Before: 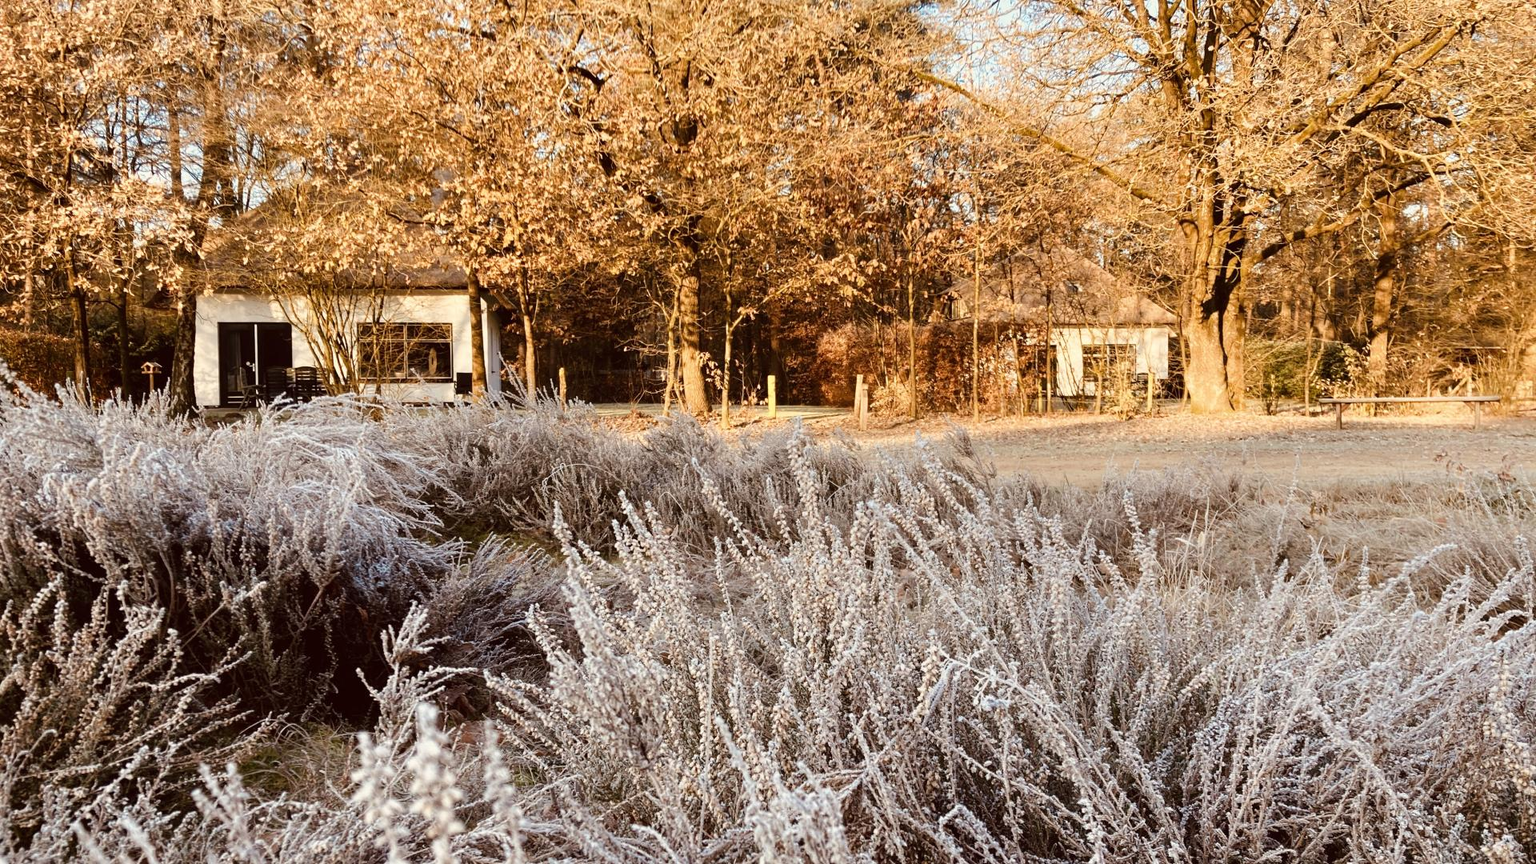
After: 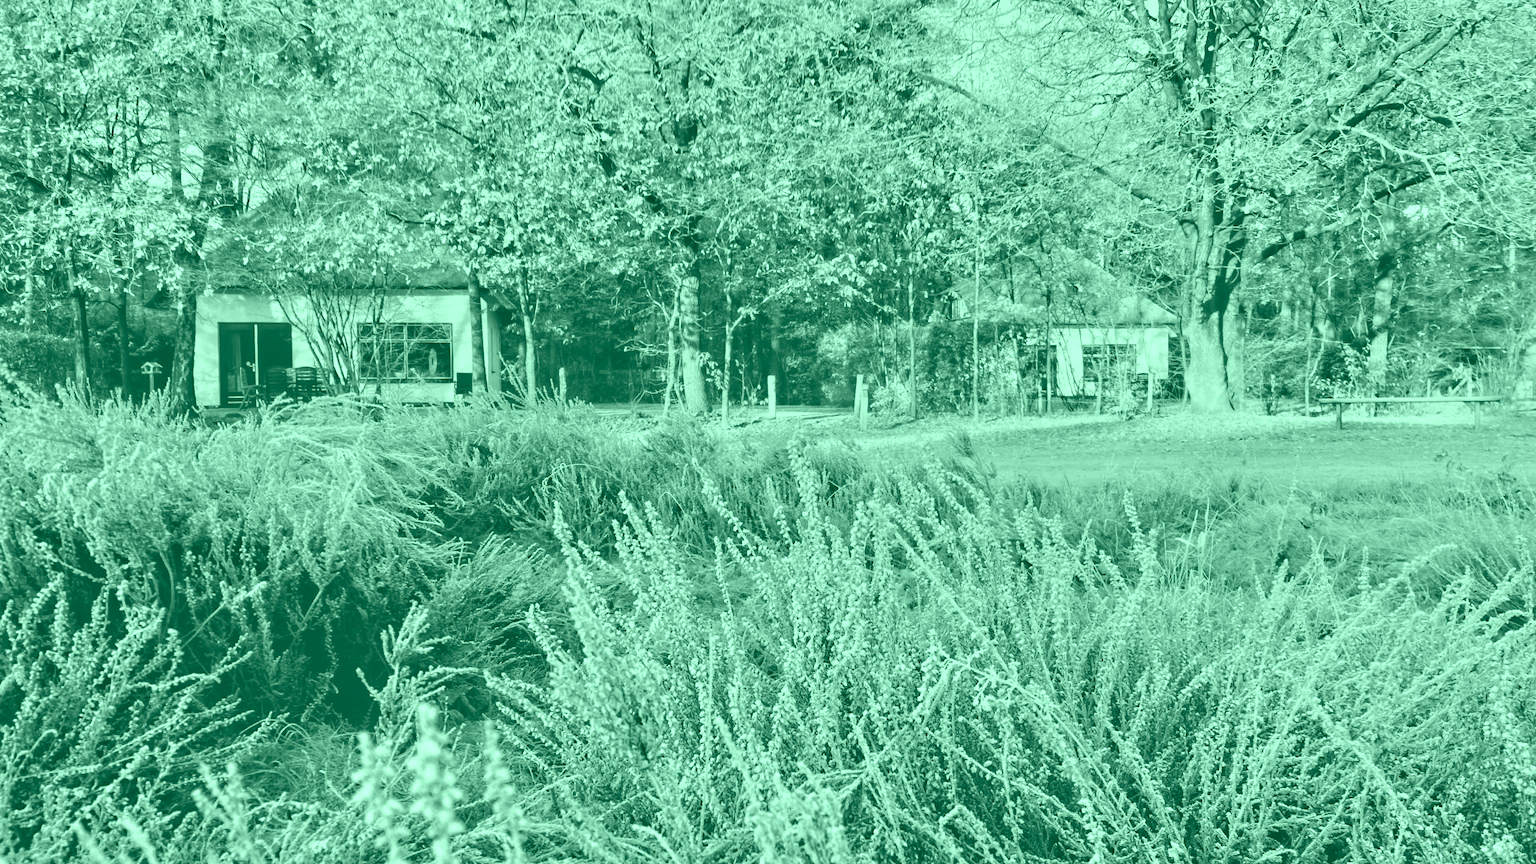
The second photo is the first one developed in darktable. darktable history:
exposure: black level correction 0, exposure 0.7 EV, compensate exposure bias true, compensate highlight preservation false
contrast equalizer: y [[0.511, 0.558, 0.631, 0.632, 0.559, 0.512], [0.5 ×6], [0.507, 0.559, 0.627, 0.644, 0.647, 0.647], [0 ×6], [0 ×6]]
colorize: hue 147.6°, saturation 65%, lightness 21.64%
white balance: red 1.029, blue 0.92
